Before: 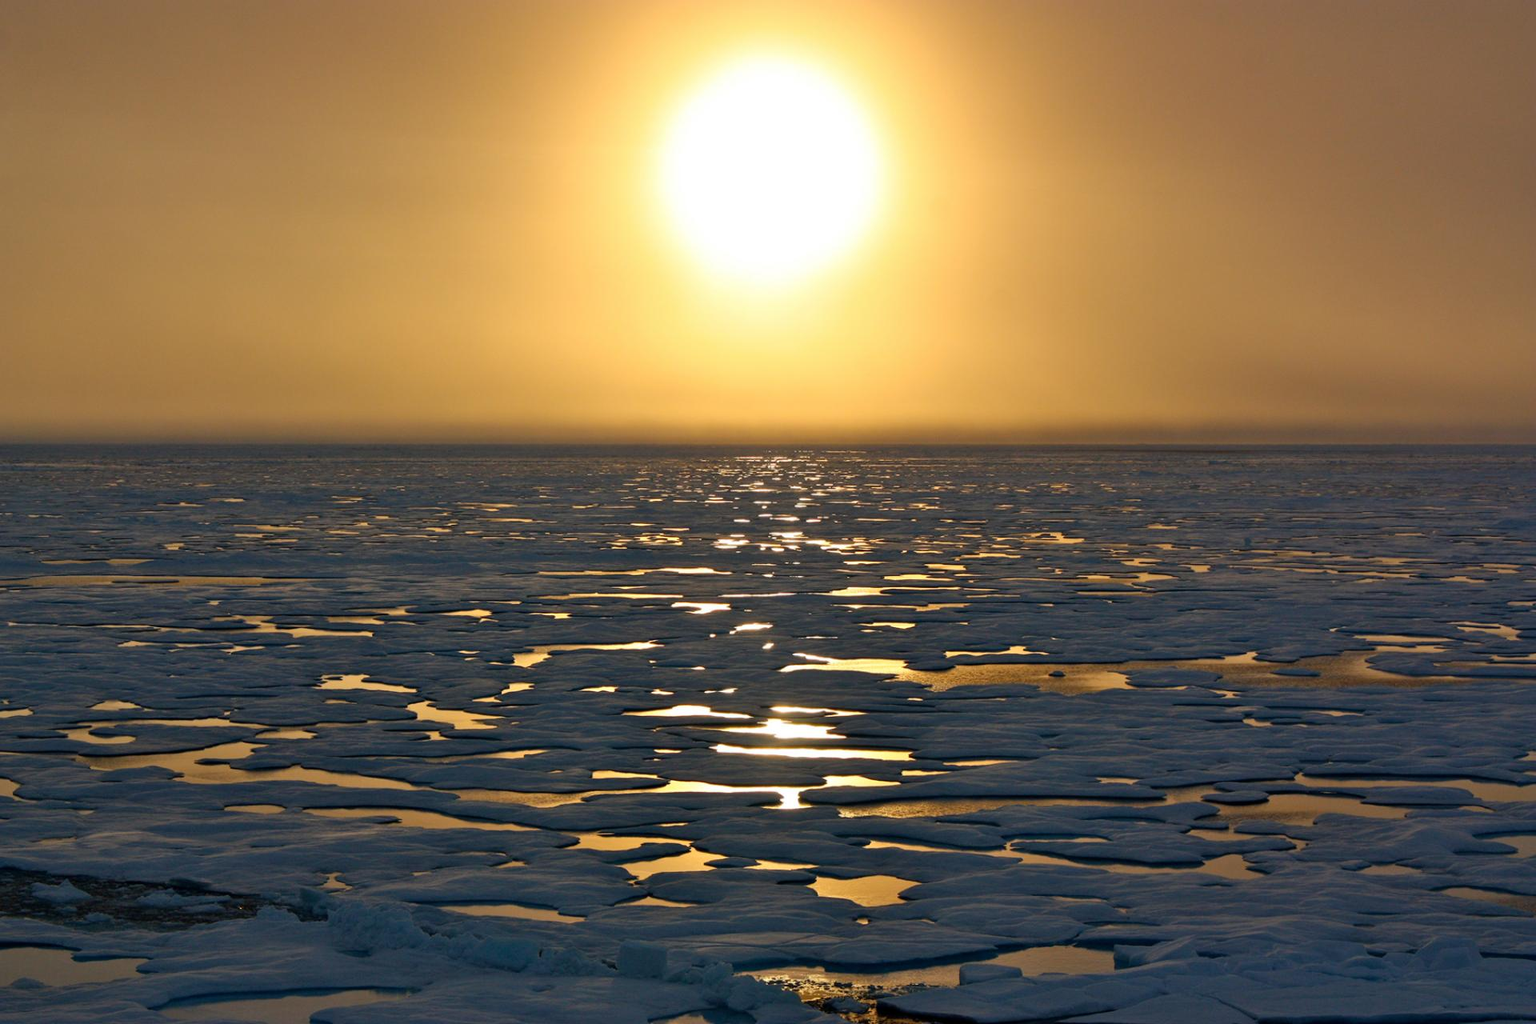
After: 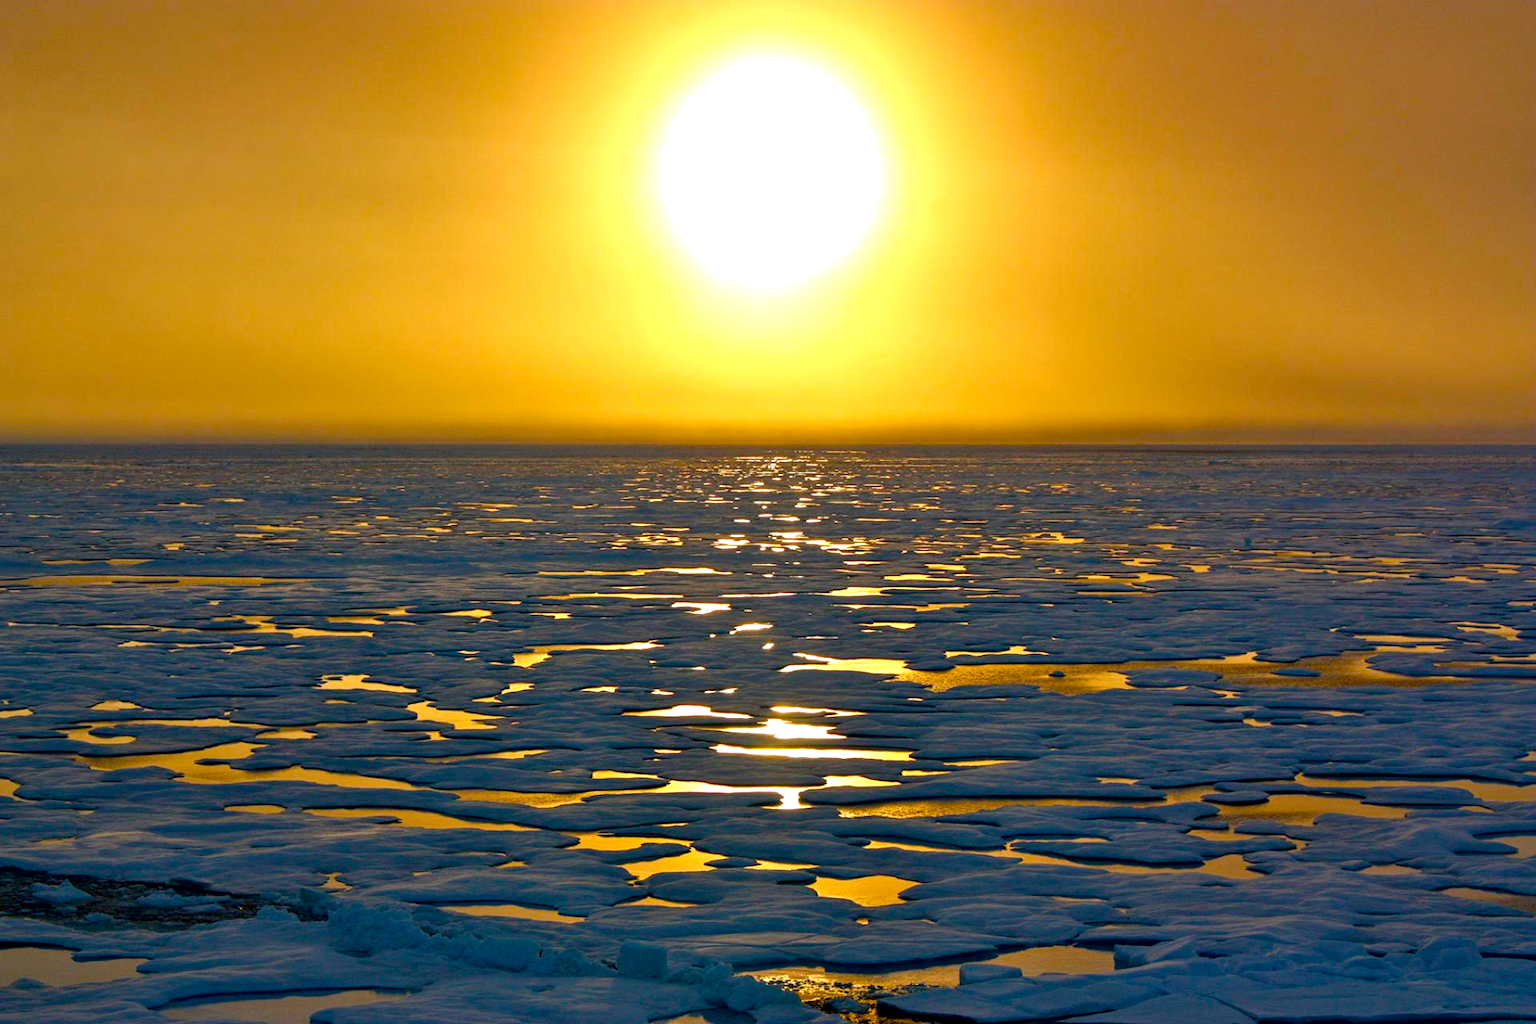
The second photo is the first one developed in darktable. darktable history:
color balance rgb: highlights gain › chroma 0.153%, highlights gain › hue 331.13°, linear chroma grading › global chroma 9.107%, perceptual saturation grading › global saturation 25.322%, perceptual saturation grading › highlights -28.216%, perceptual saturation grading › shadows 32.924%, perceptual brilliance grading › global brilliance 10.912%, global vibrance 29.341%
exposure: compensate exposure bias true, compensate highlight preservation false
local contrast: on, module defaults
